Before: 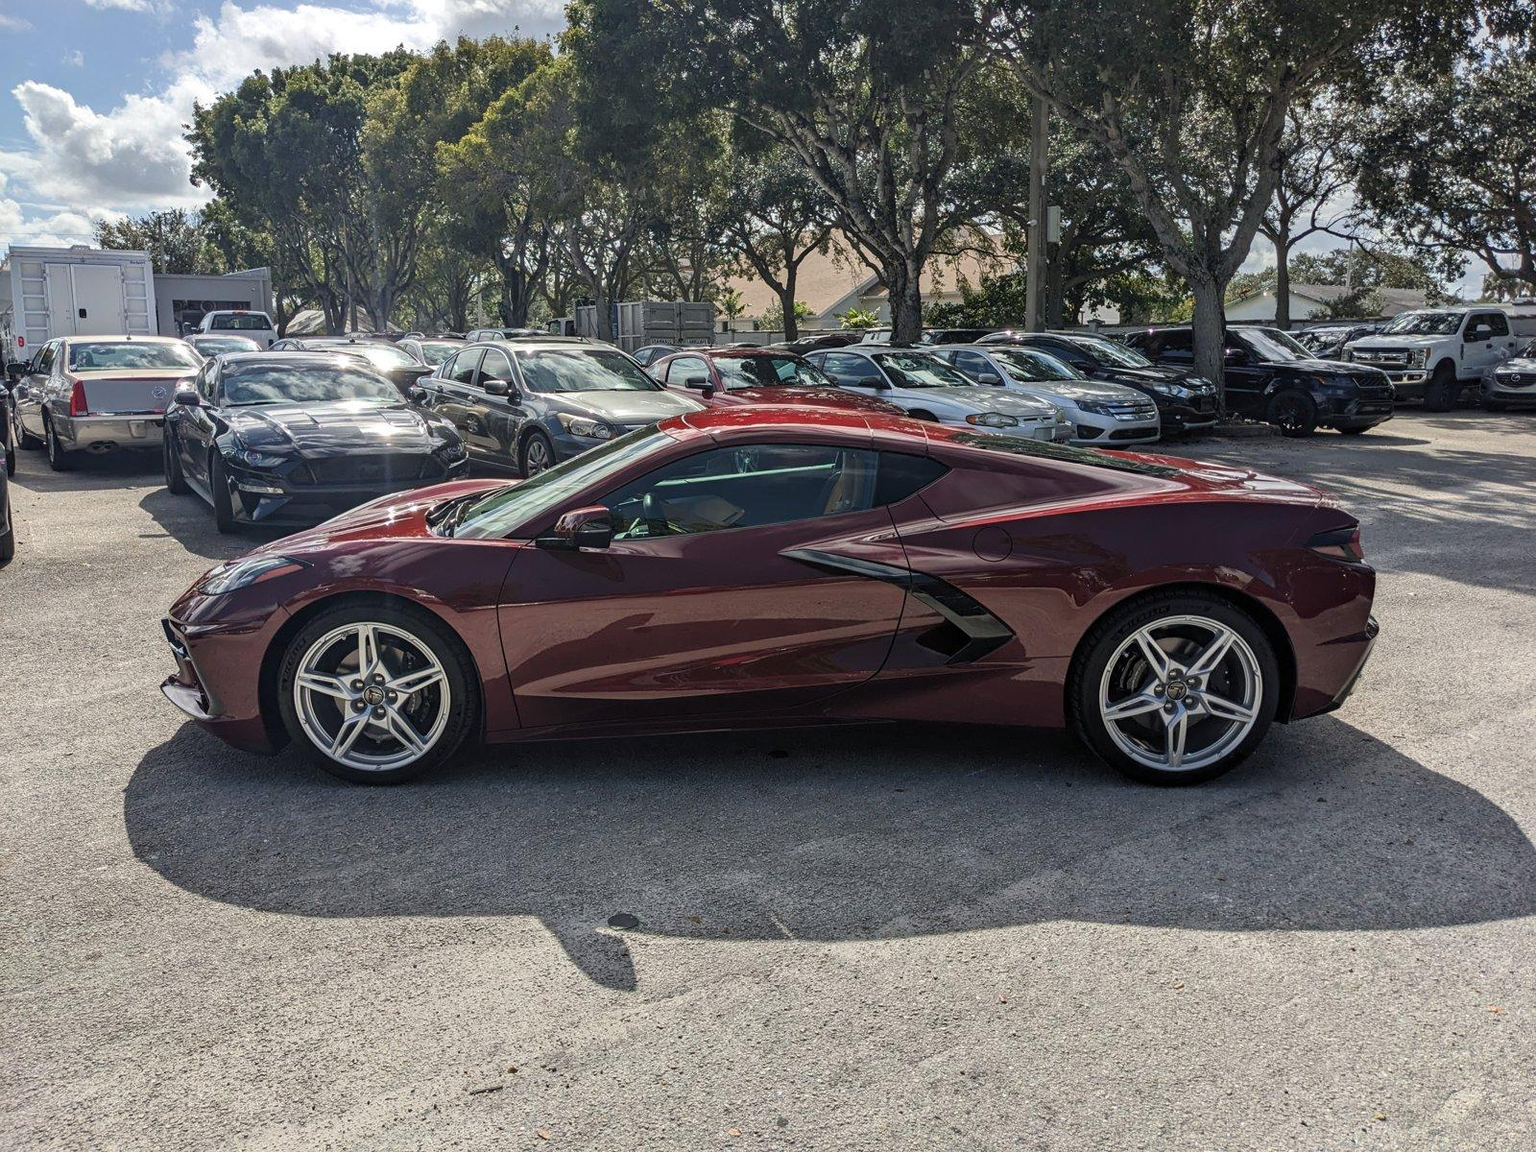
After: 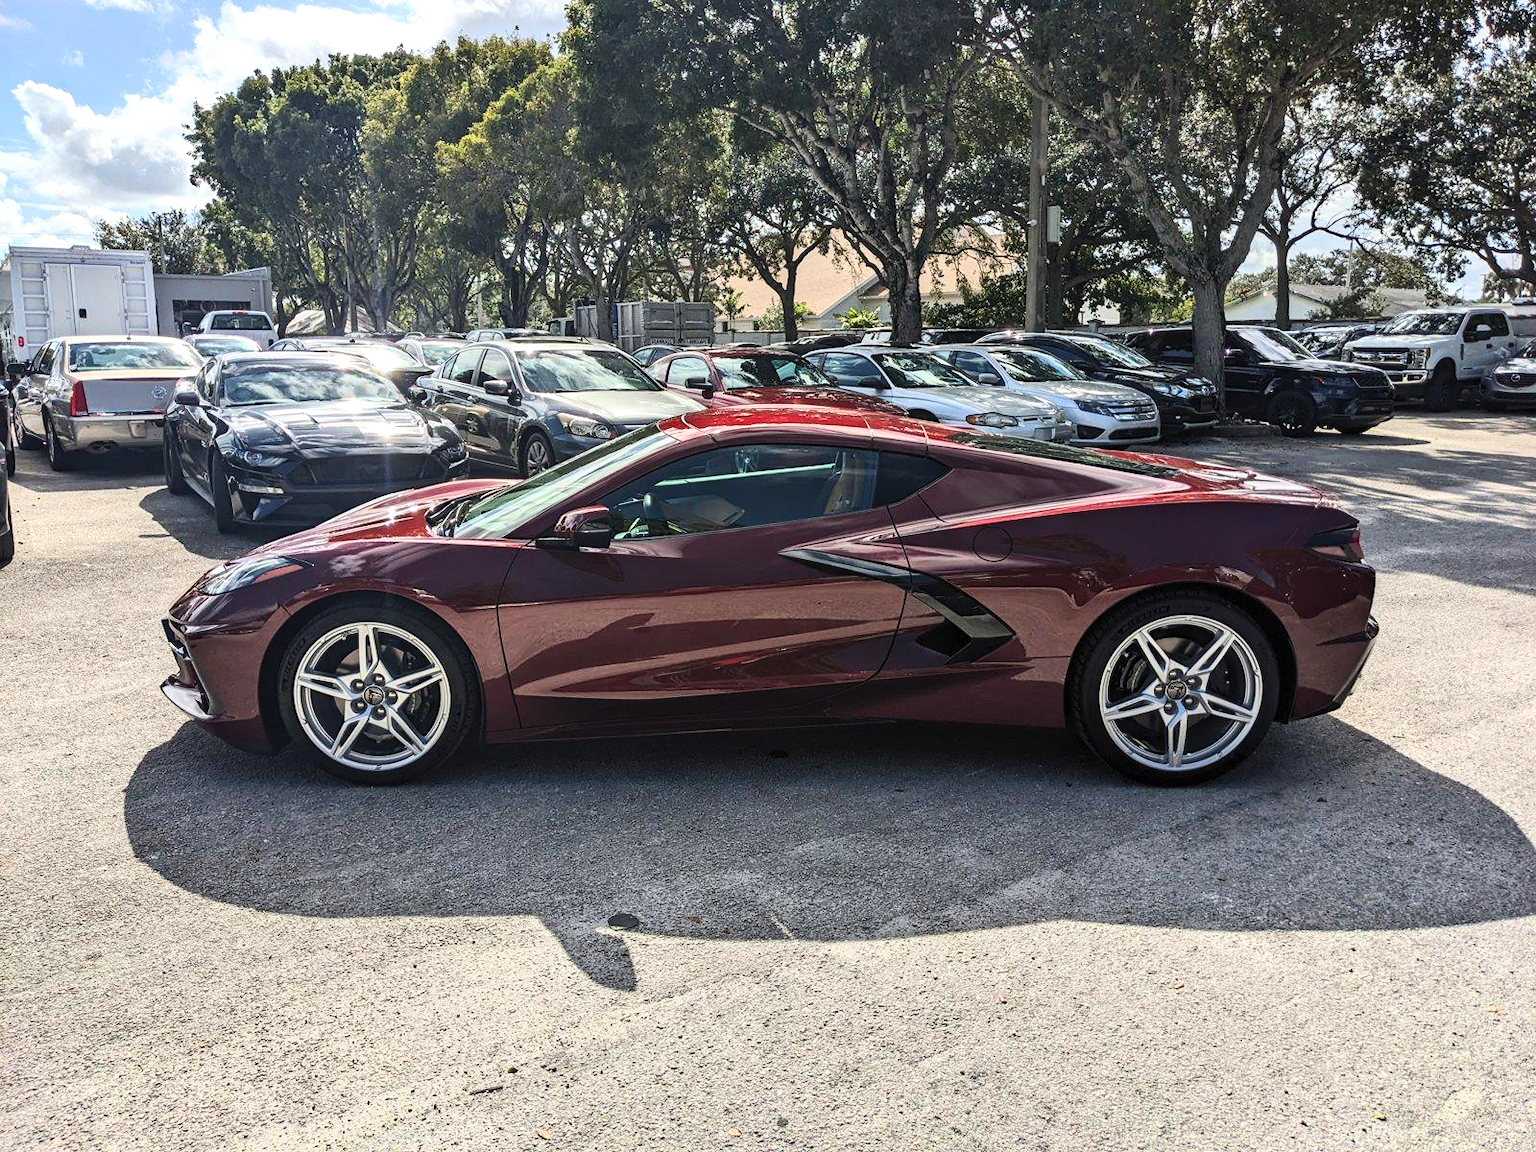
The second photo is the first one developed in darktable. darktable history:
contrast brightness saturation: contrast 0.2, brightness 0.16, saturation 0.22
shadows and highlights: shadows 37.27, highlights -28.18, soften with gaussian
tone equalizer: -8 EV -0.417 EV, -7 EV -0.389 EV, -6 EV -0.333 EV, -5 EV -0.222 EV, -3 EV 0.222 EV, -2 EV 0.333 EV, -1 EV 0.389 EV, +0 EV 0.417 EV, edges refinement/feathering 500, mask exposure compensation -1.57 EV, preserve details no
